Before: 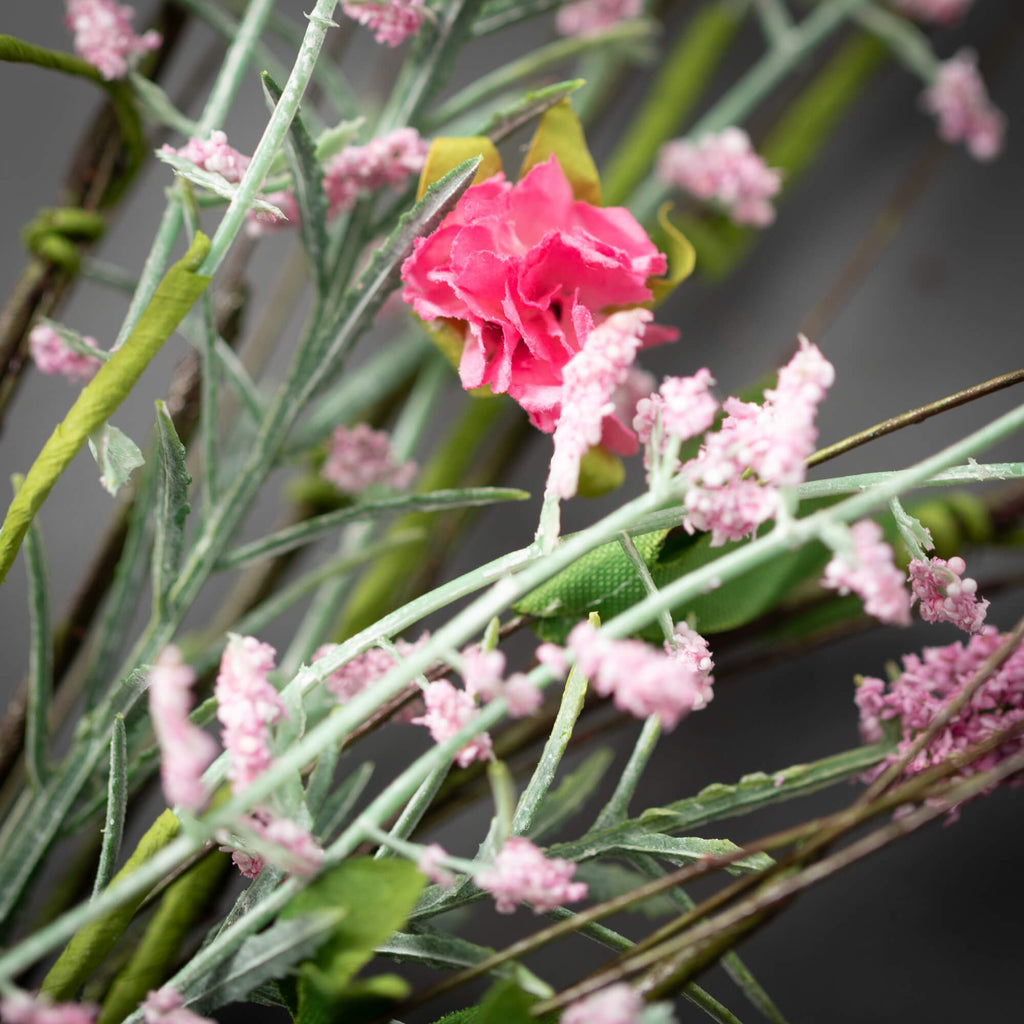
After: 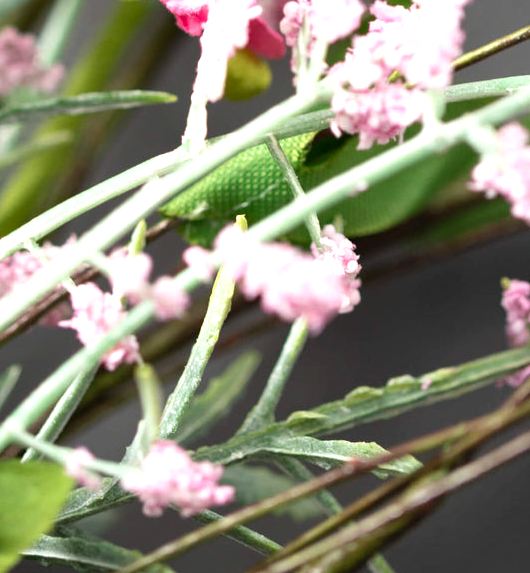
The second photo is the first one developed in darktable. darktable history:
exposure: exposure 0.556 EV, compensate highlight preservation false
crop: left 34.479%, top 38.822%, right 13.718%, bottom 5.172%
shadows and highlights: soften with gaussian
